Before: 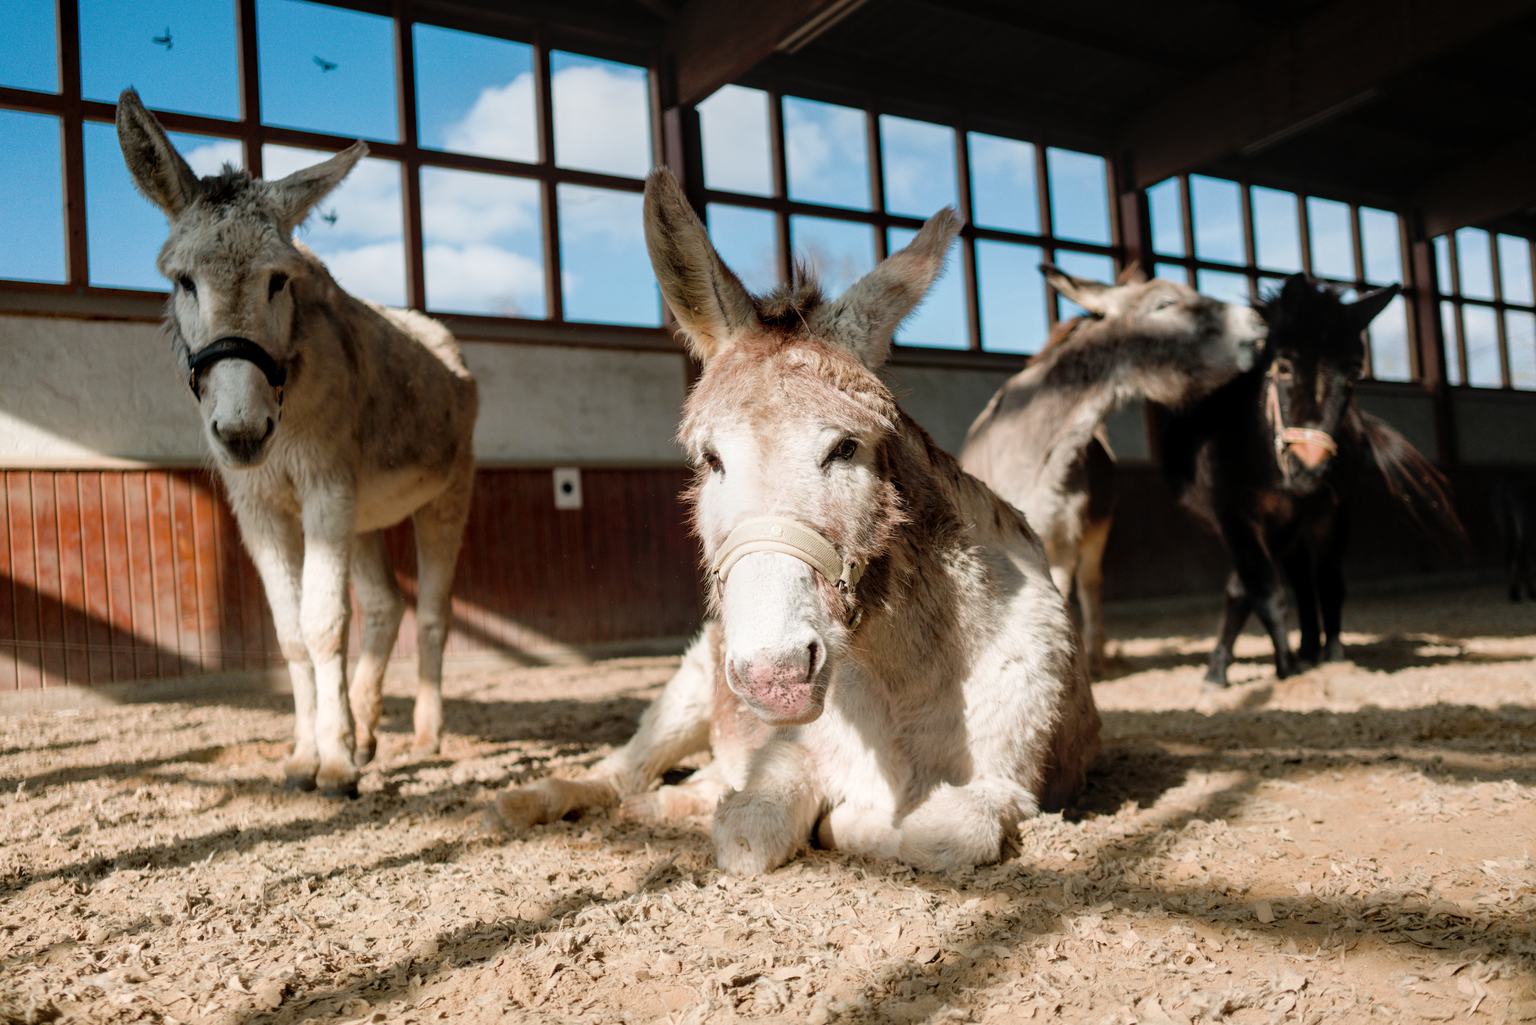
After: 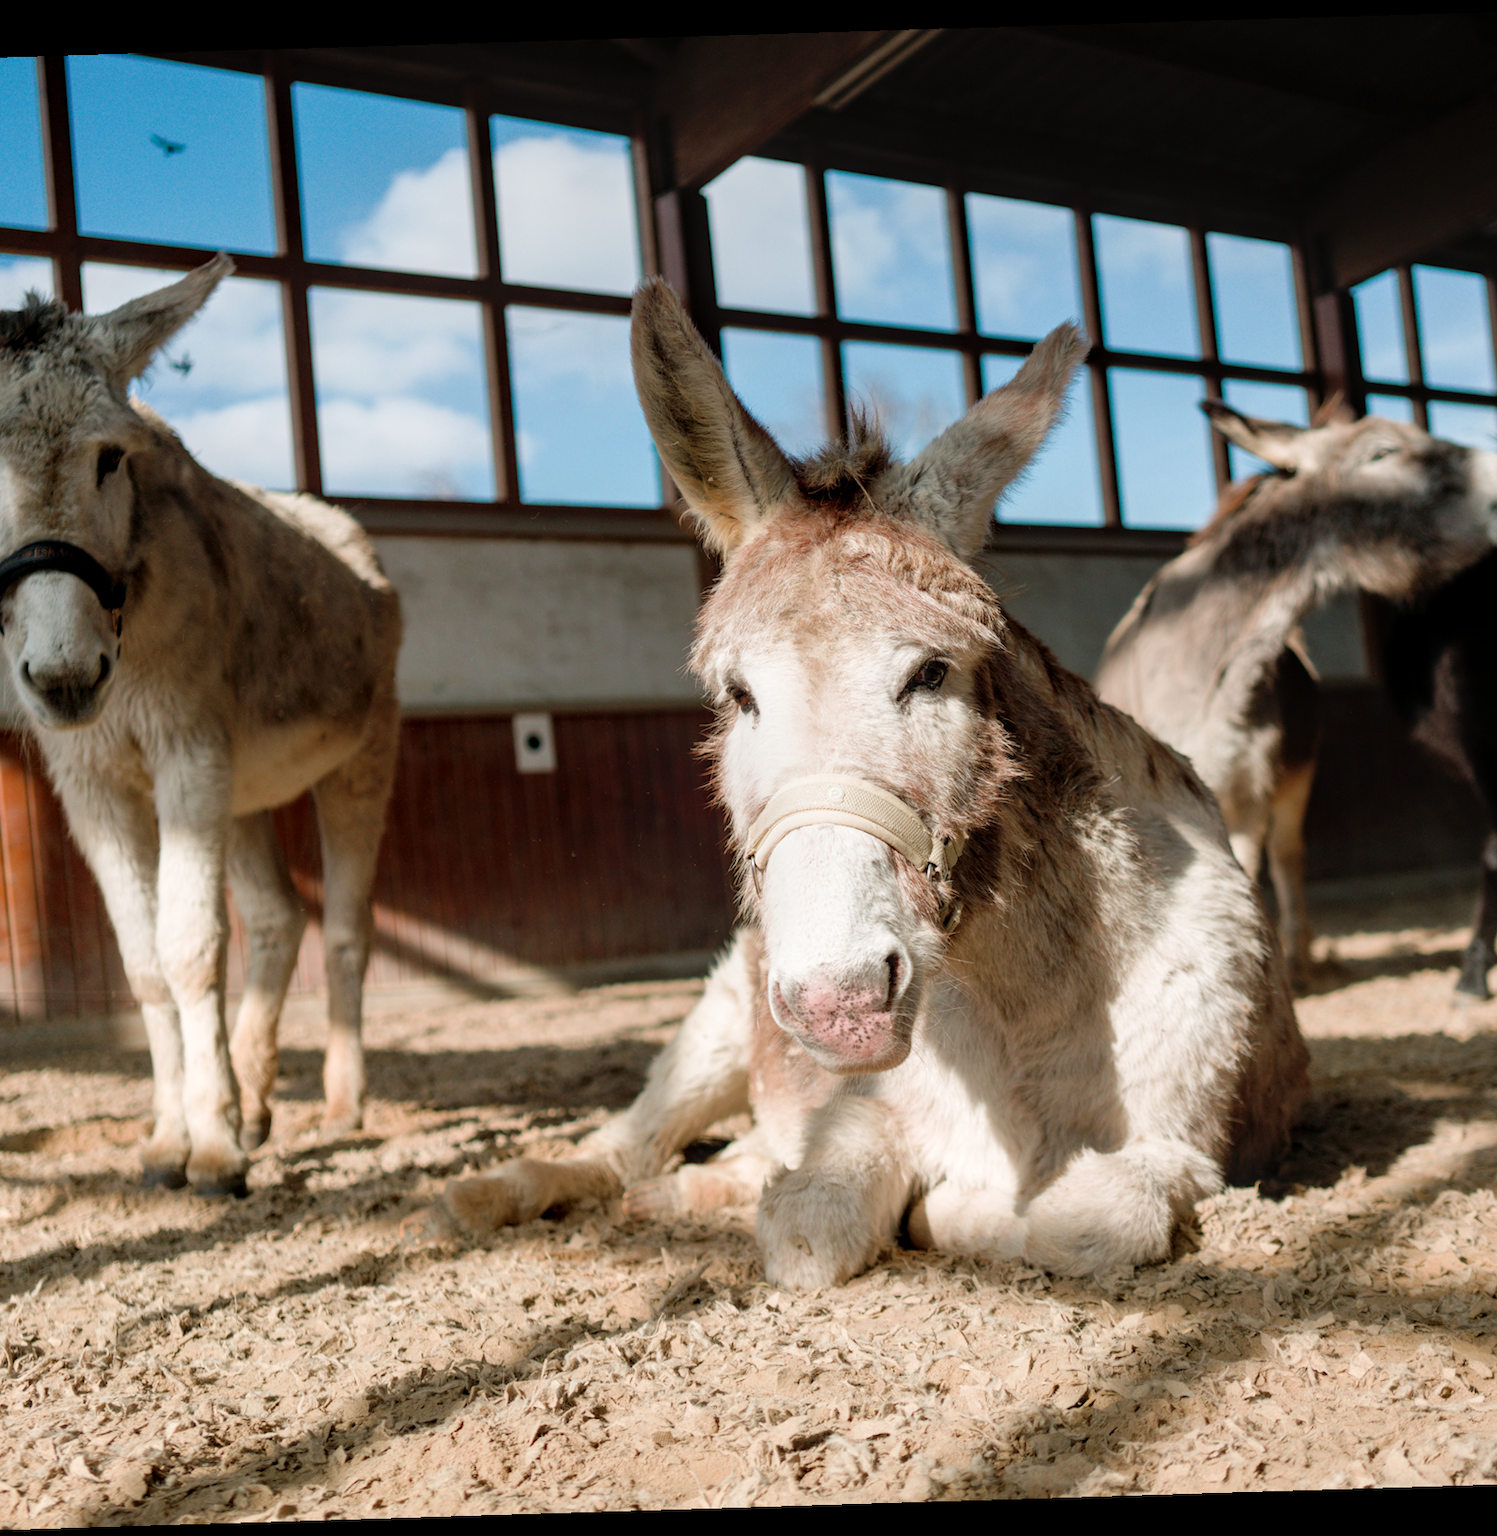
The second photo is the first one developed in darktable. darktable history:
rotate and perspective: rotation -1.75°, automatic cropping off
crop and rotate: left 13.409%, right 19.924%
